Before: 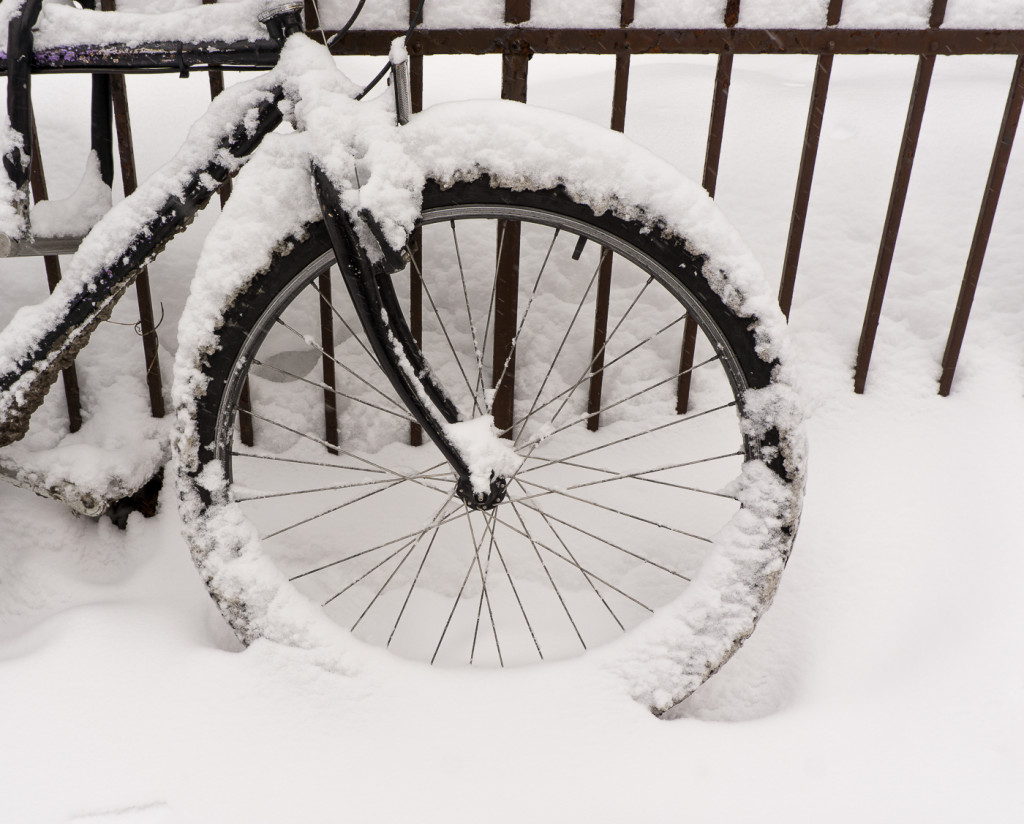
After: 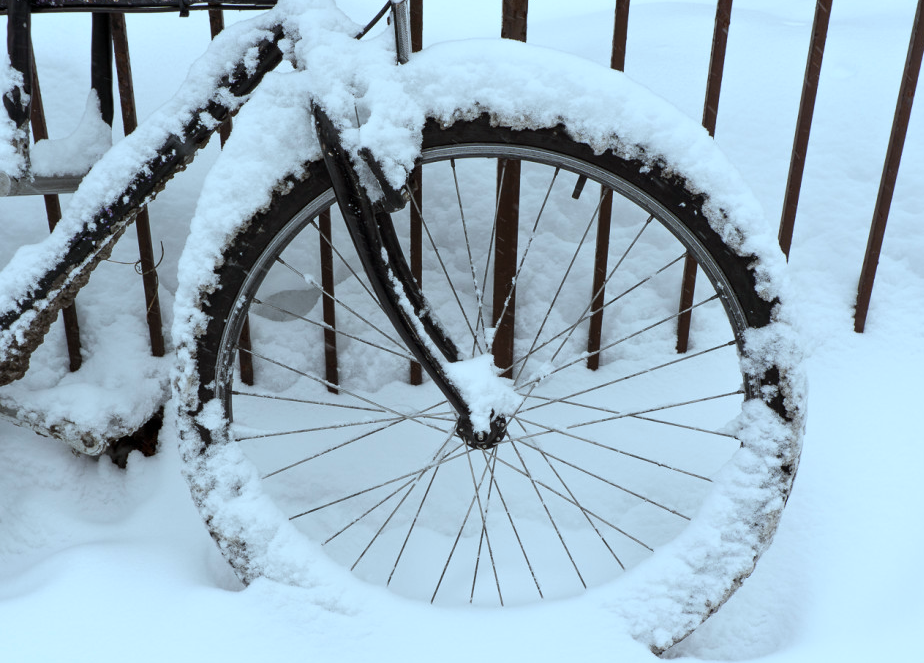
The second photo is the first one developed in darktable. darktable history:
crop: top 7.49%, right 9.717%, bottom 11.943%
color correction: highlights a* -10.69, highlights b* -19.19
